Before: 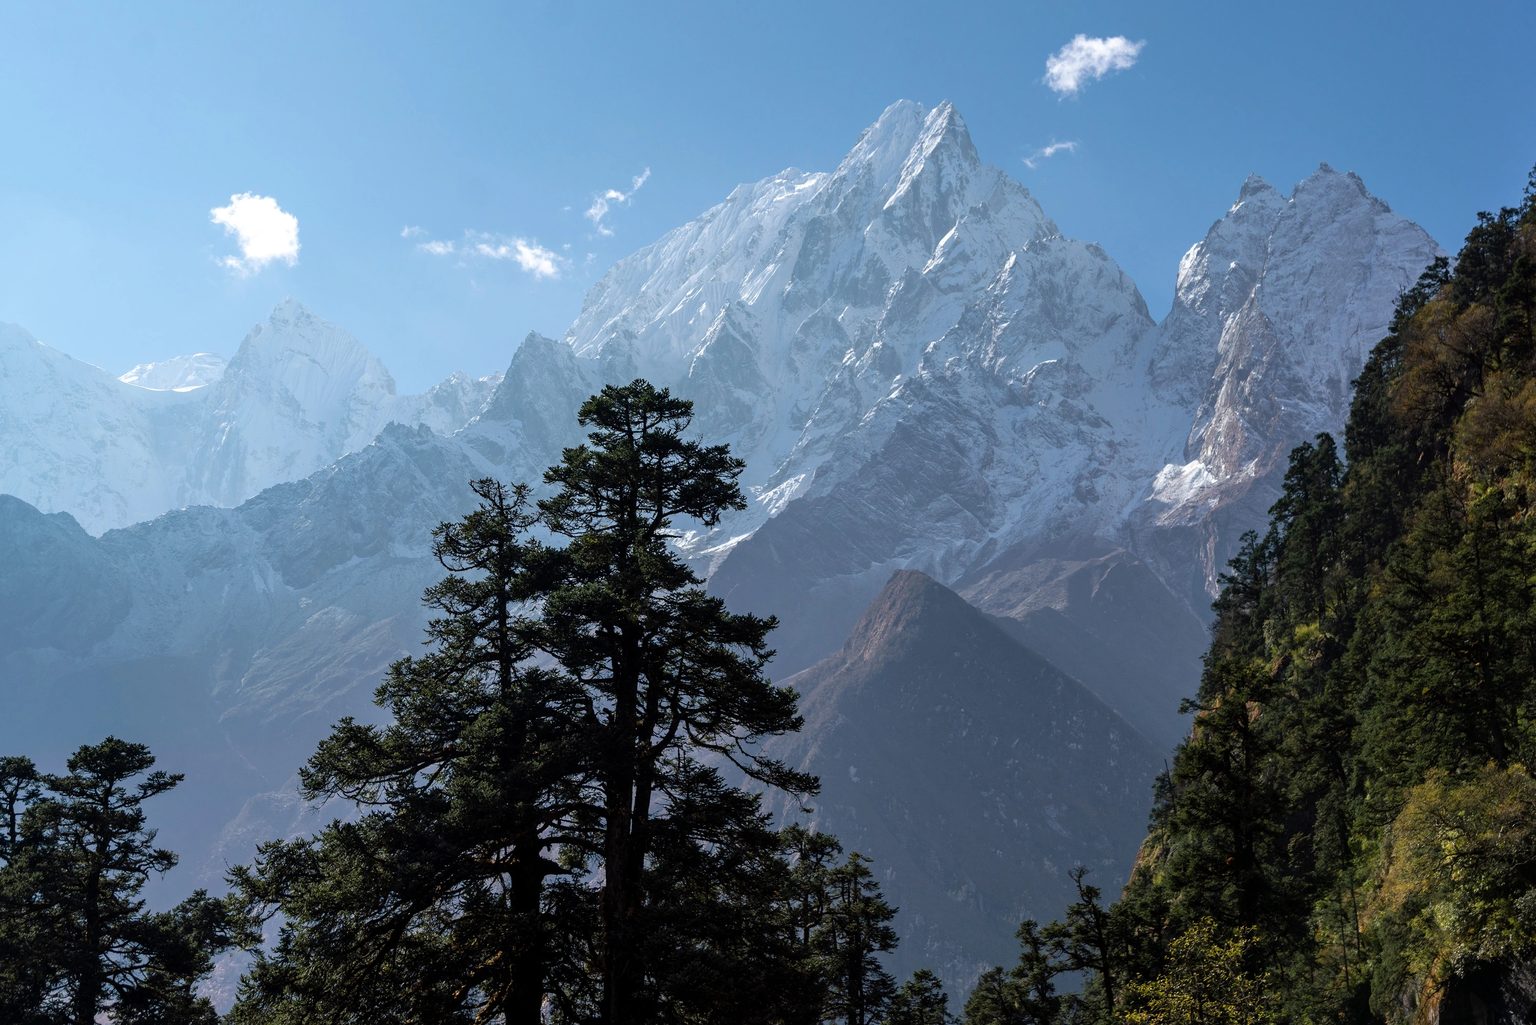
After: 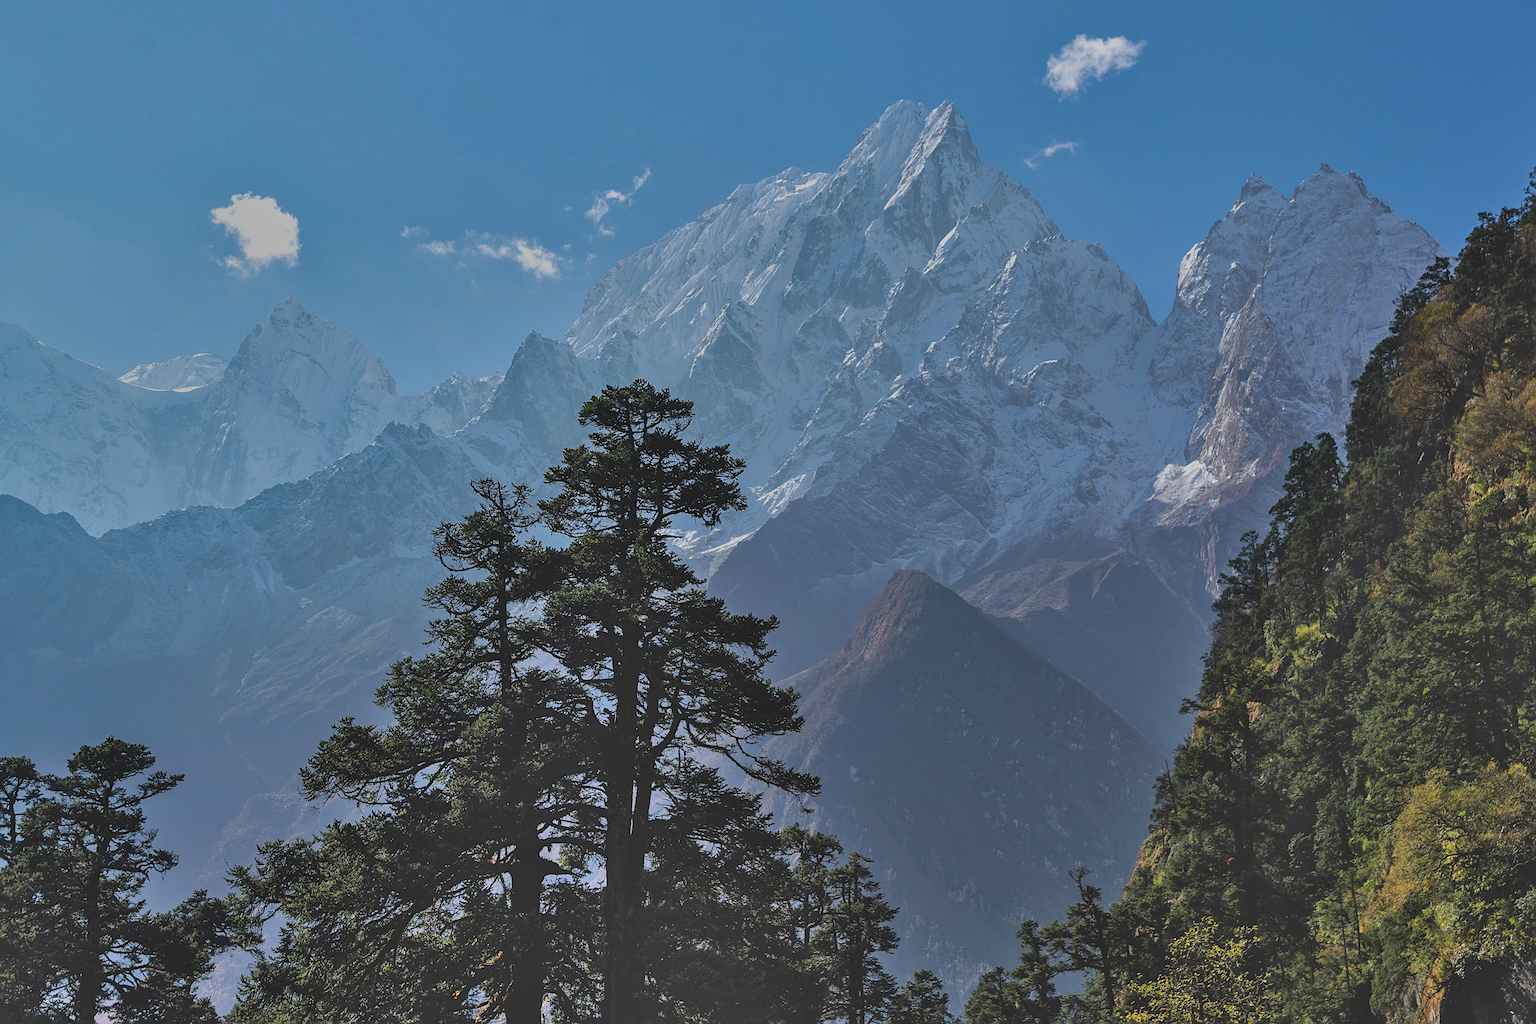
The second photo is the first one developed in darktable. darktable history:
contrast brightness saturation: contrast 0.07, brightness 0.08, saturation 0.18
sharpen: on, module defaults
exposure: black level correction -0.015, exposure -0.5 EV, compensate highlight preservation false
shadows and highlights: shadows 80.73, white point adjustment -9.07, highlights -61.46, soften with gaussian
